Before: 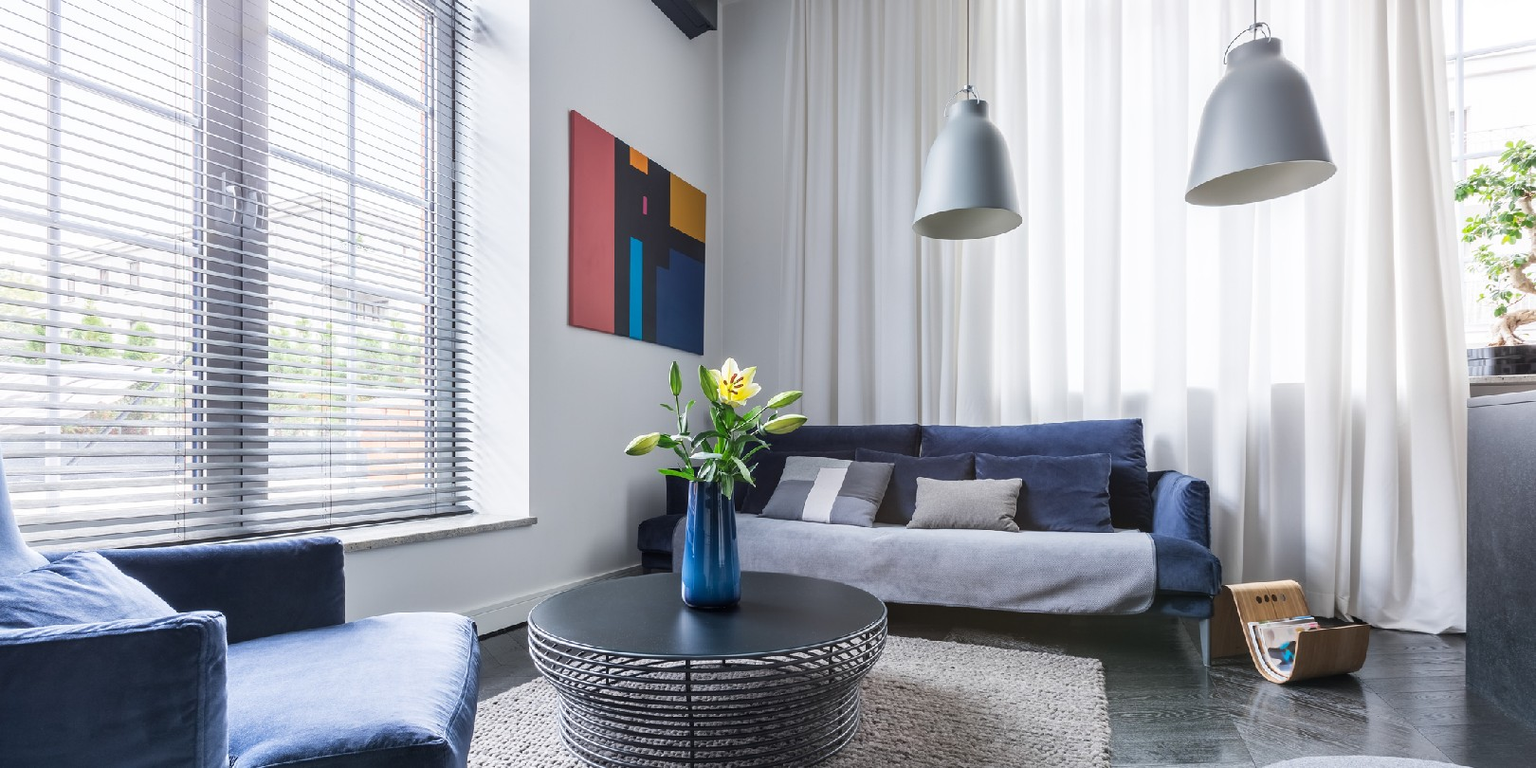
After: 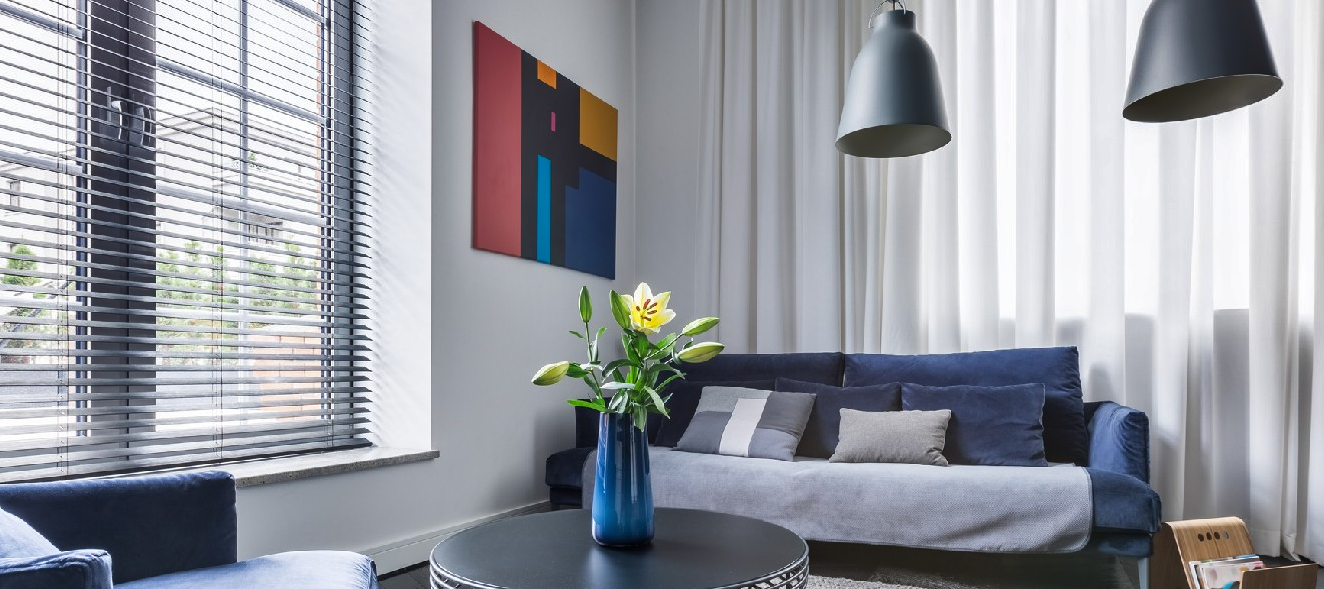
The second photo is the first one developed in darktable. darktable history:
crop: left 7.862%, top 11.769%, right 10.369%, bottom 15.483%
shadows and highlights: radius 107.91, shadows 44.05, highlights -67.75, low approximation 0.01, soften with gaussian
